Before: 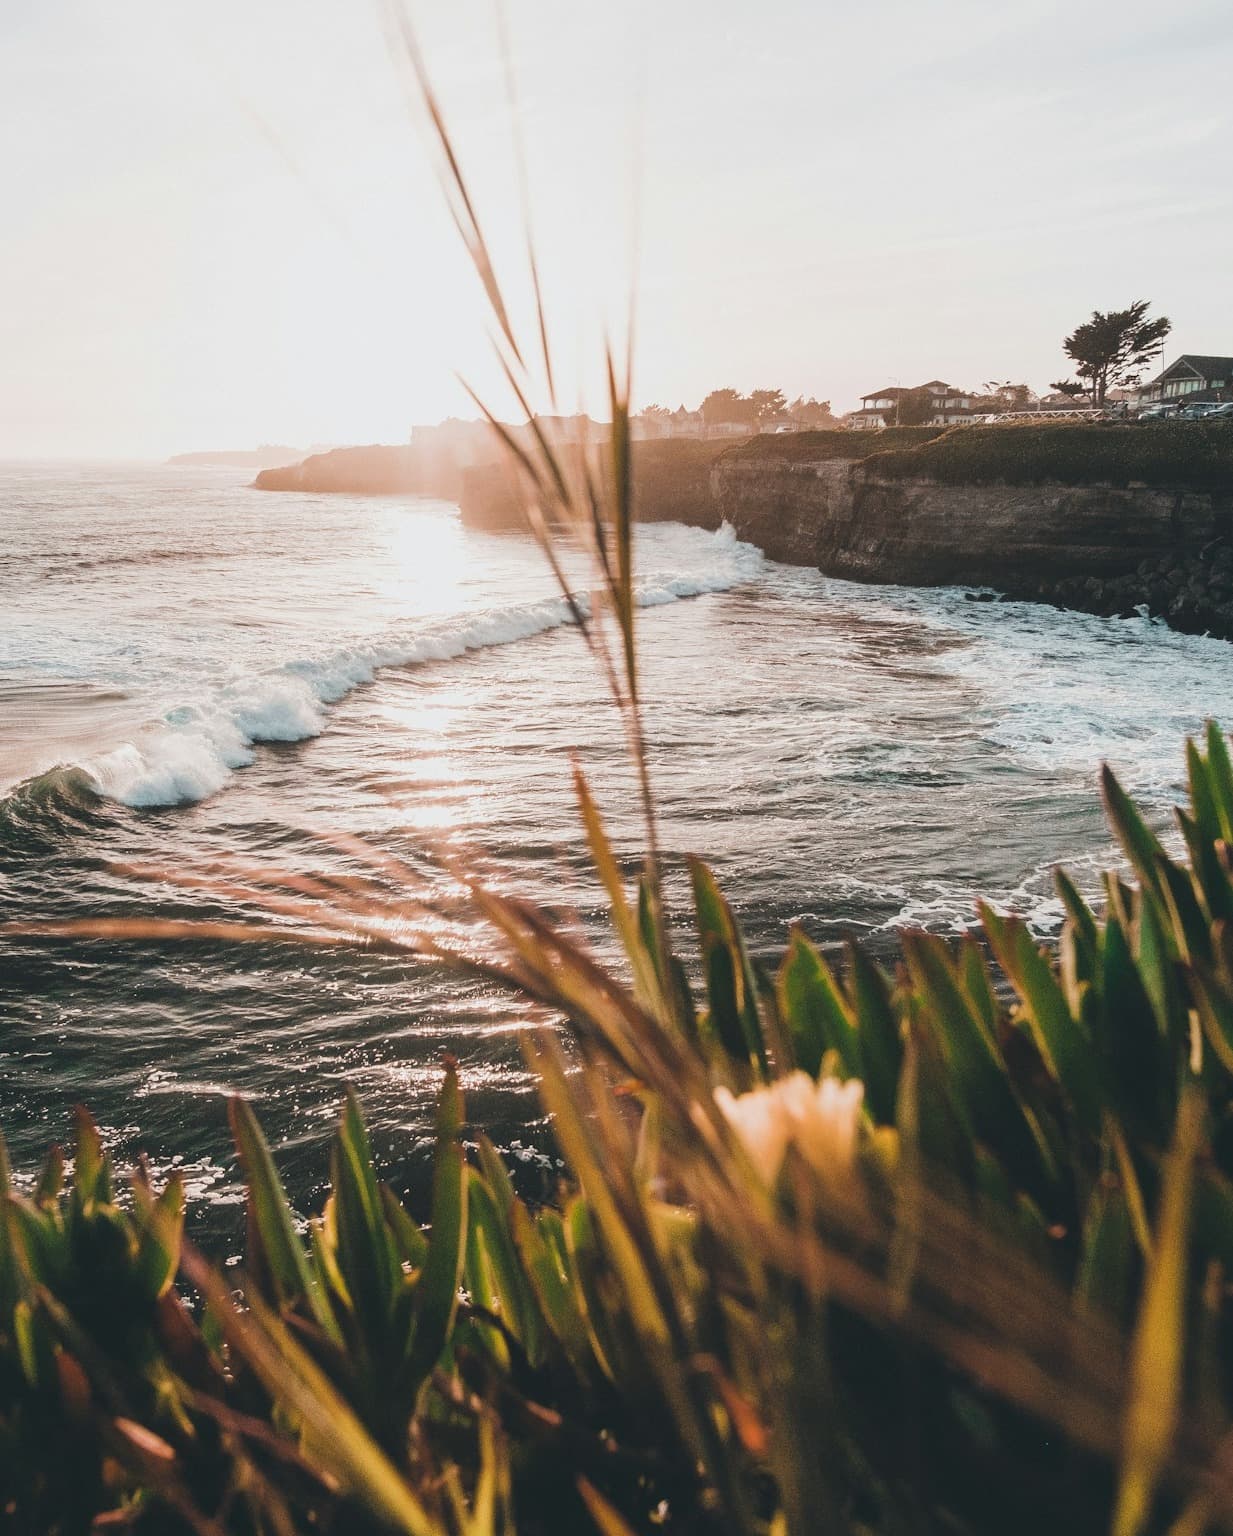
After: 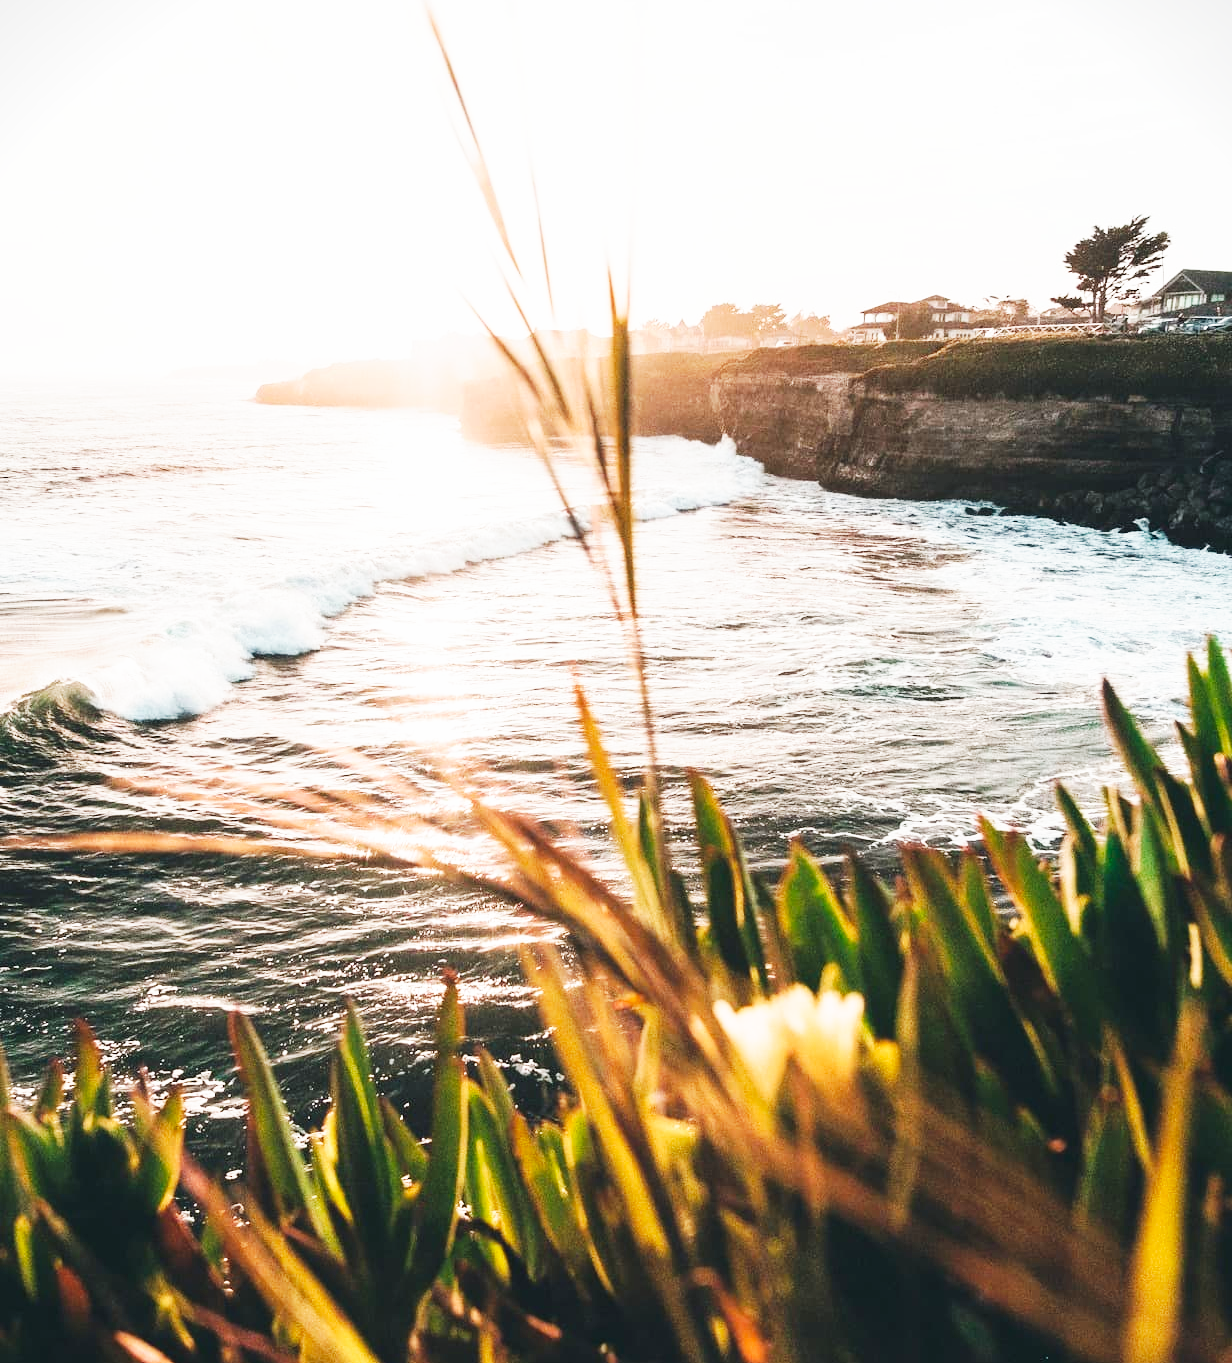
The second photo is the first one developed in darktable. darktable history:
vignetting: fall-off start 116.67%, fall-off radius 59.26%, brightness -0.31, saturation -0.056
crop and rotate: top 5.609%, bottom 5.609%
base curve: curves: ch0 [(0, 0) (0.007, 0.004) (0.027, 0.03) (0.046, 0.07) (0.207, 0.54) (0.442, 0.872) (0.673, 0.972) (1, 1)], preserve colors none
